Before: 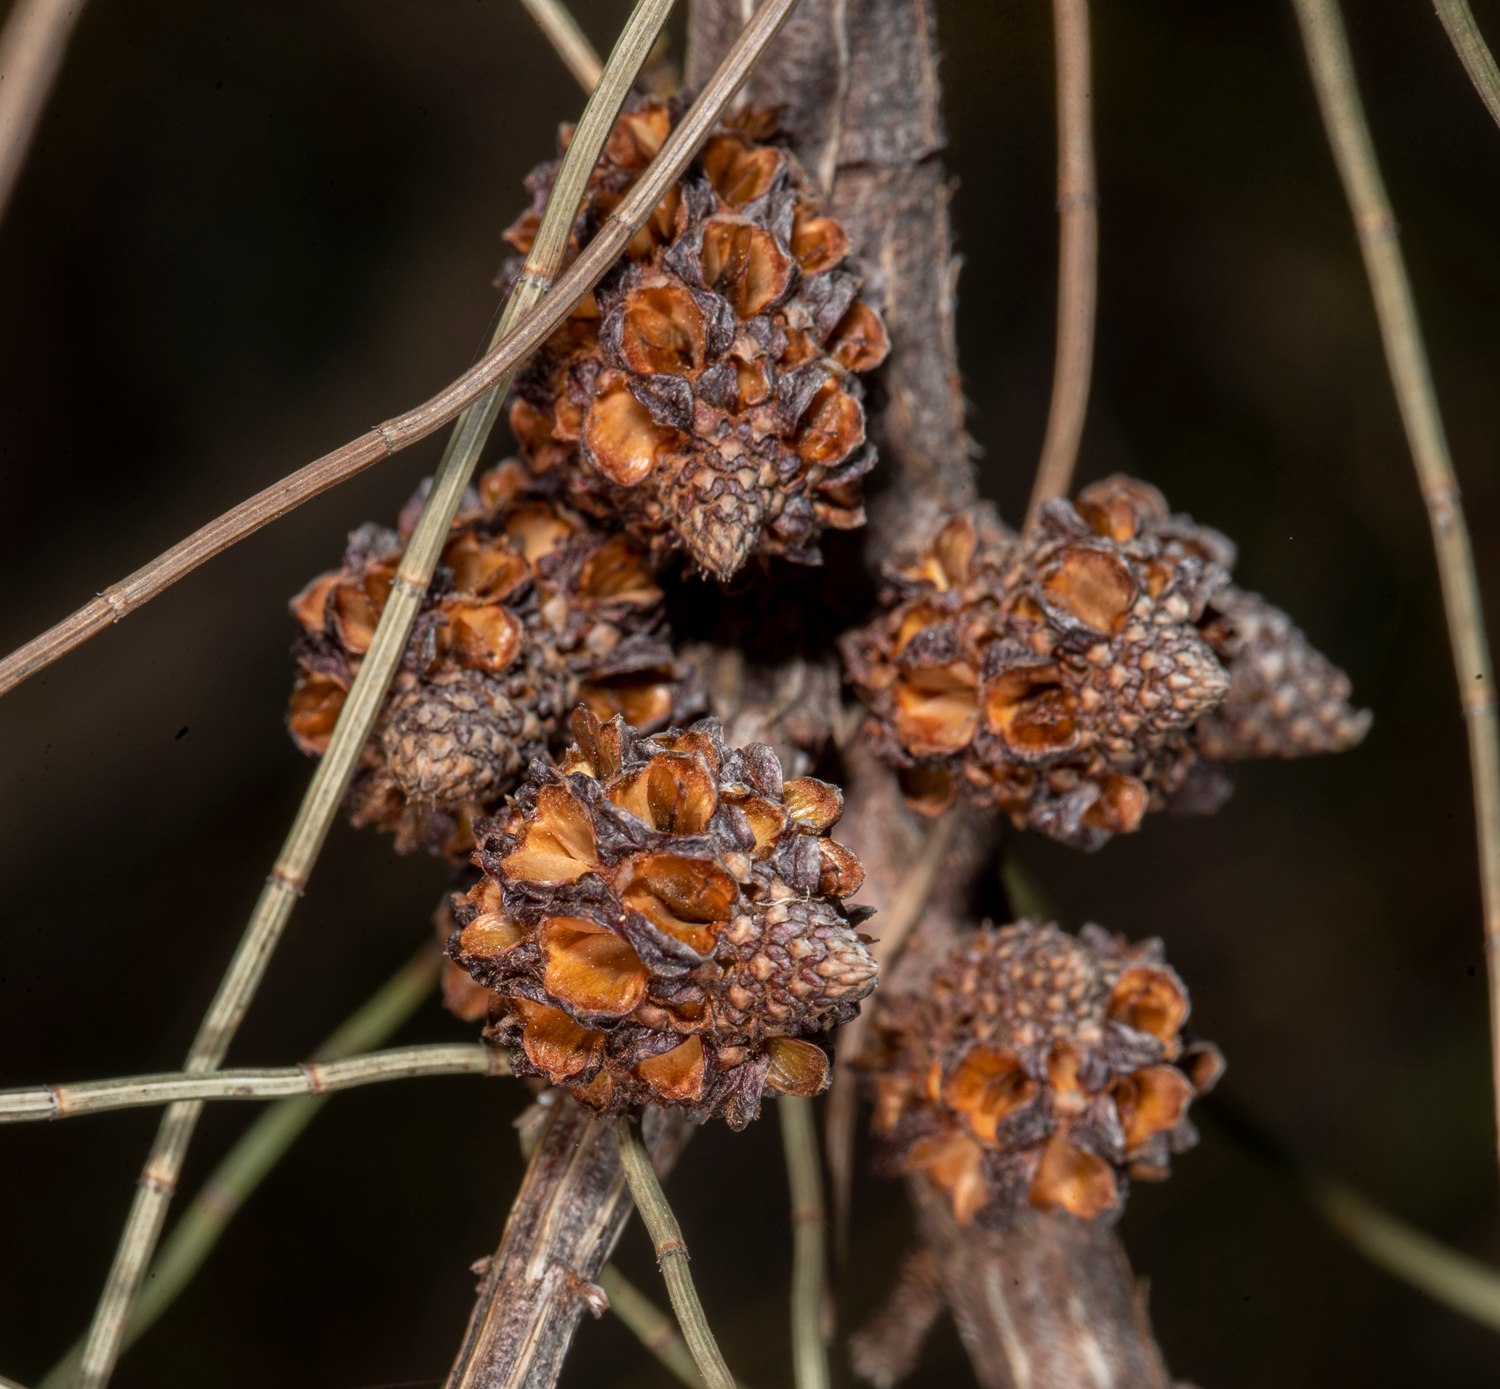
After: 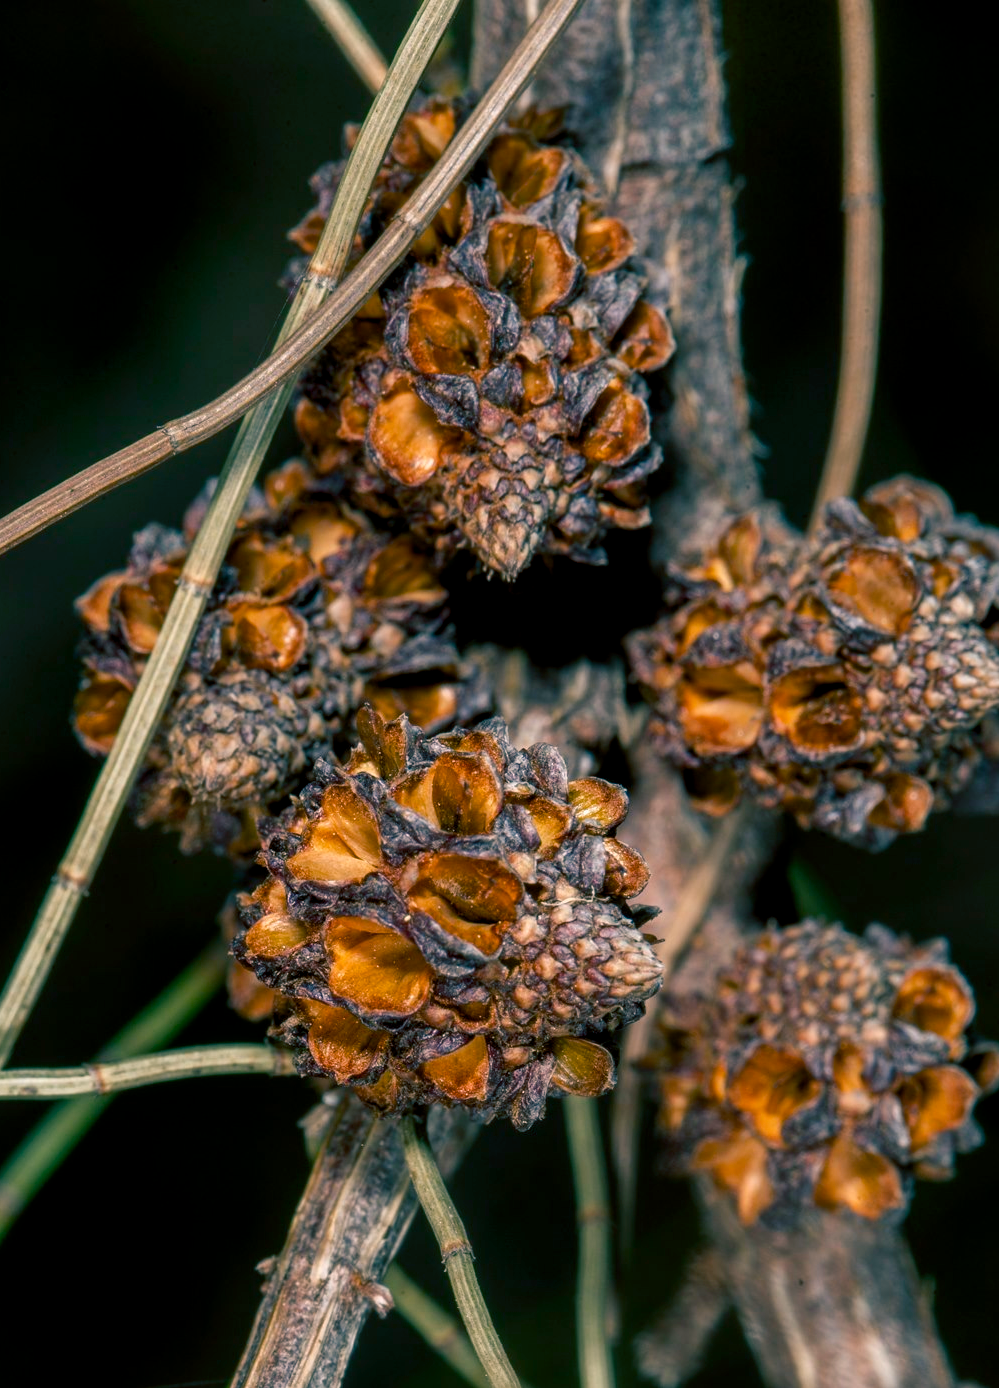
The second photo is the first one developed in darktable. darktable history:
color balance rgb: shadows lift › luminance -28.76%, shadows lift › chroma 10%, shadows lift › hue 230°, power › chroma 0.5%, power › hue 215°, highlights gain › luminance 7.14%, highlights gain › chroma 1%, highlights gain › hue 50°, global offset › luminance -0.29%, global offset › hue 260°, perceptual saturation grading › global saturation 20%, perceptual saturation grading › highlights -13.92%, perceptual saturation grading › shadows 50%
crop and rotate: left 14.436%, right 18.898%
